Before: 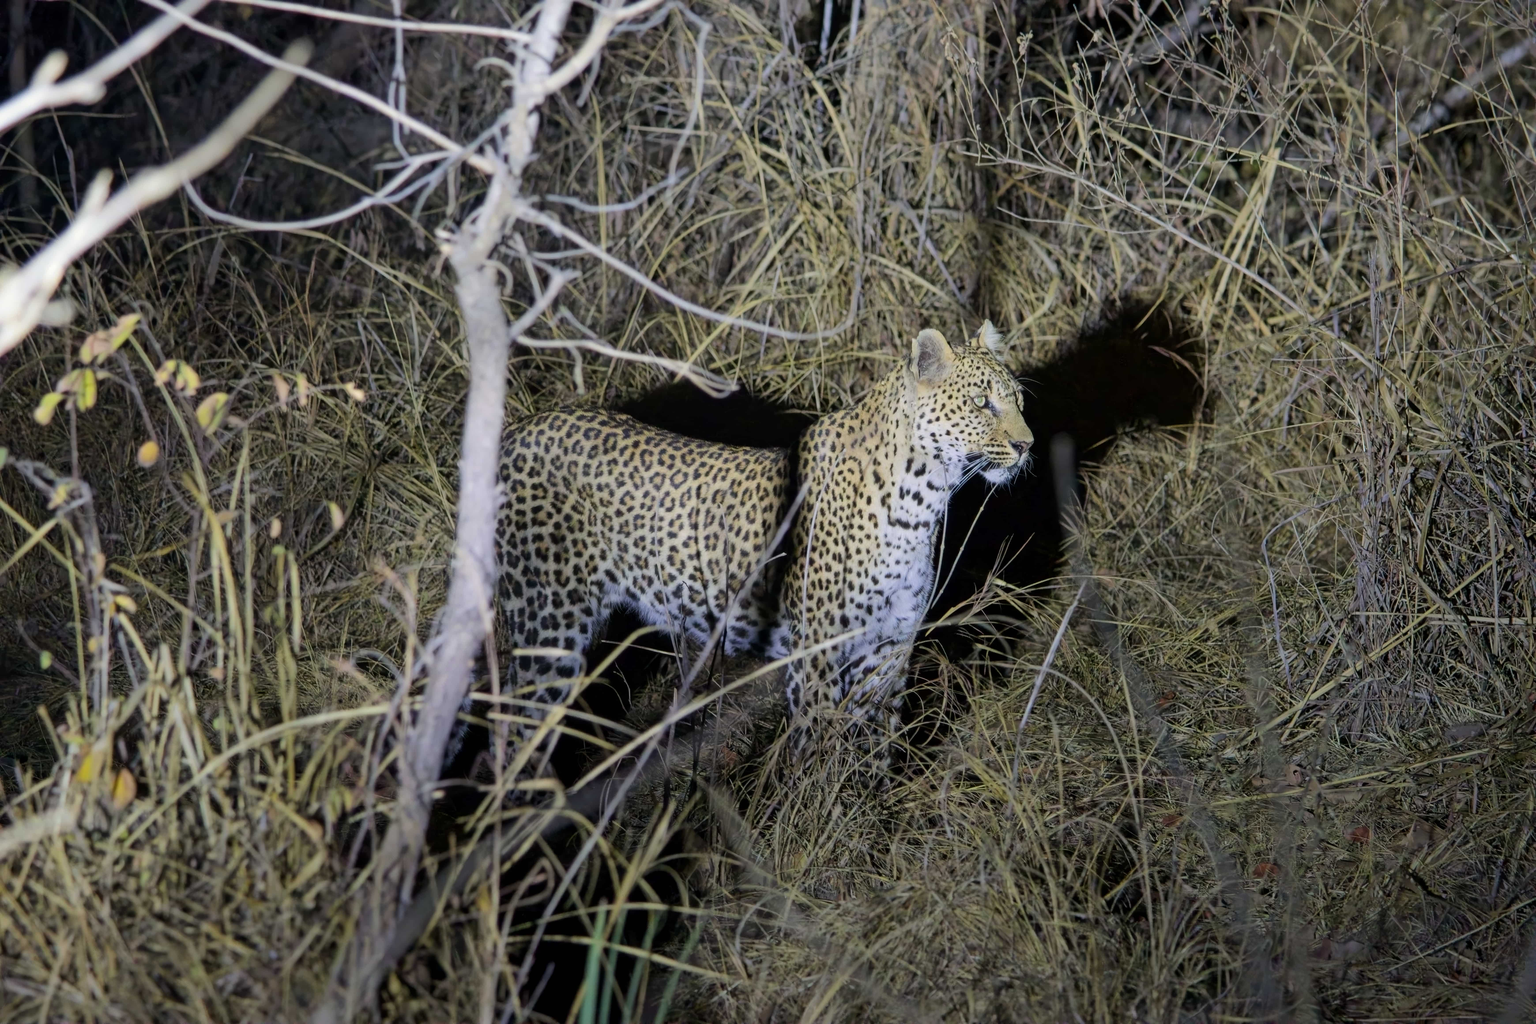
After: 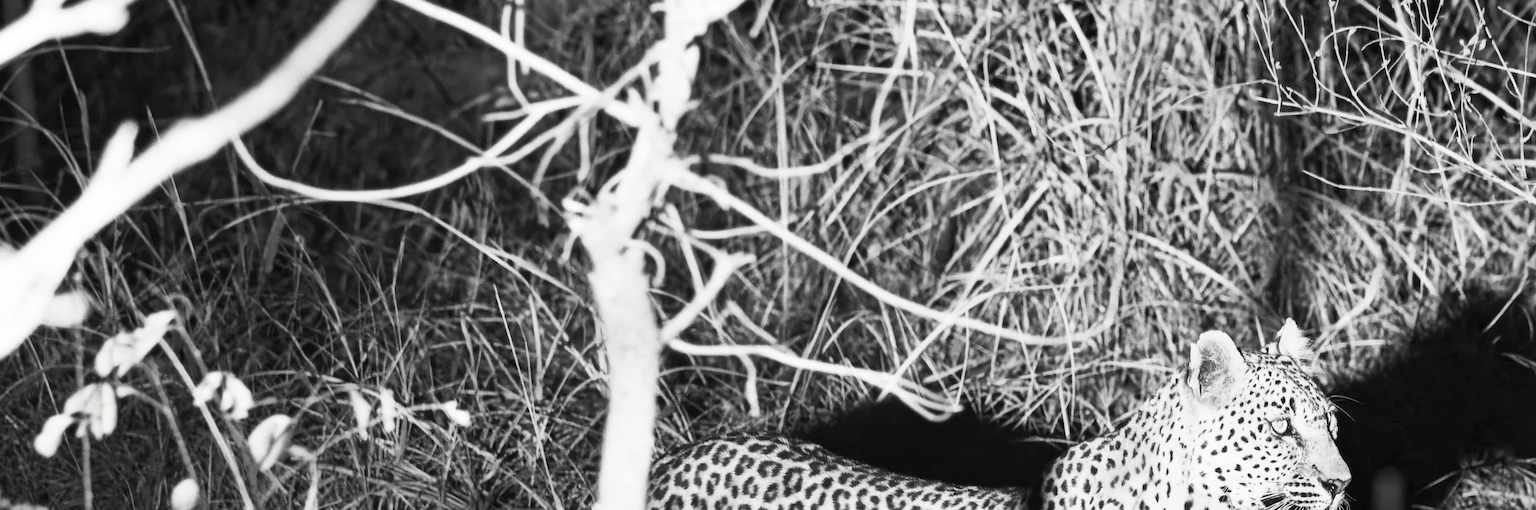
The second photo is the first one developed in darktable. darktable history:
color balance rgb: shadows lift › chroma 2.987%, shadows lift › hue 281.69°, linear chroma grading › shadows 9.37%, linear chroma grading › highlights 8.939%, linear chroma grading › global chroma 15.046%, linear chroma grading › mid-tones 14.773%, perceptual saturation grading › global saturation 5.903%, global vibrance 20%
crop: left 0.527%, top 7.629%, right 23.52%, bottom 54.504%
contrast brightness saturation: contrast 0.549, brightness 0.462, saturation -0.985
